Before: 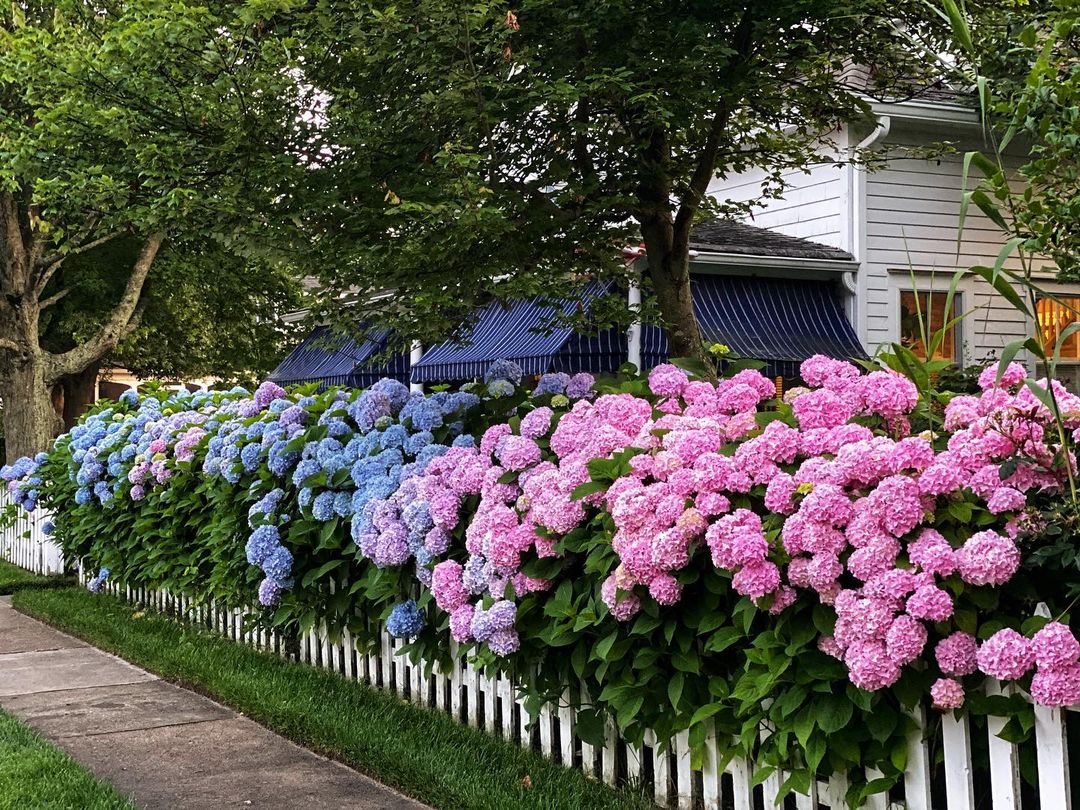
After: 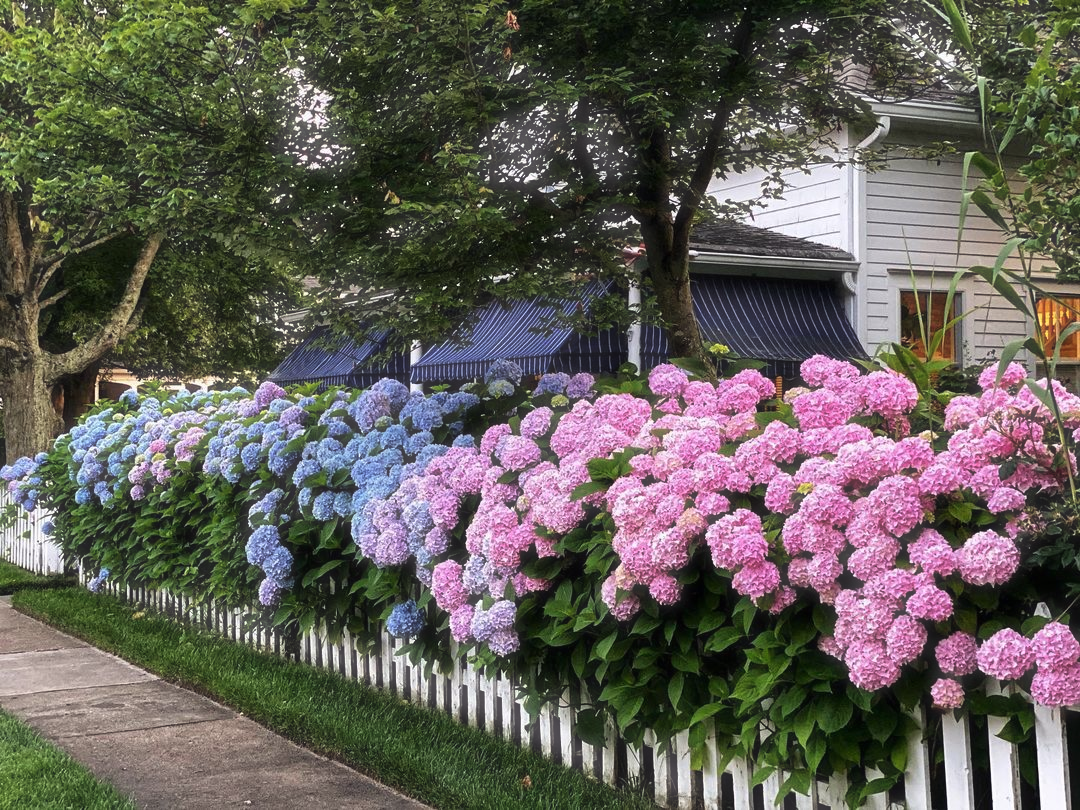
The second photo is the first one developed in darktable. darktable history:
haze removal: strength -0.106, compatibility mode true, adaptive false
